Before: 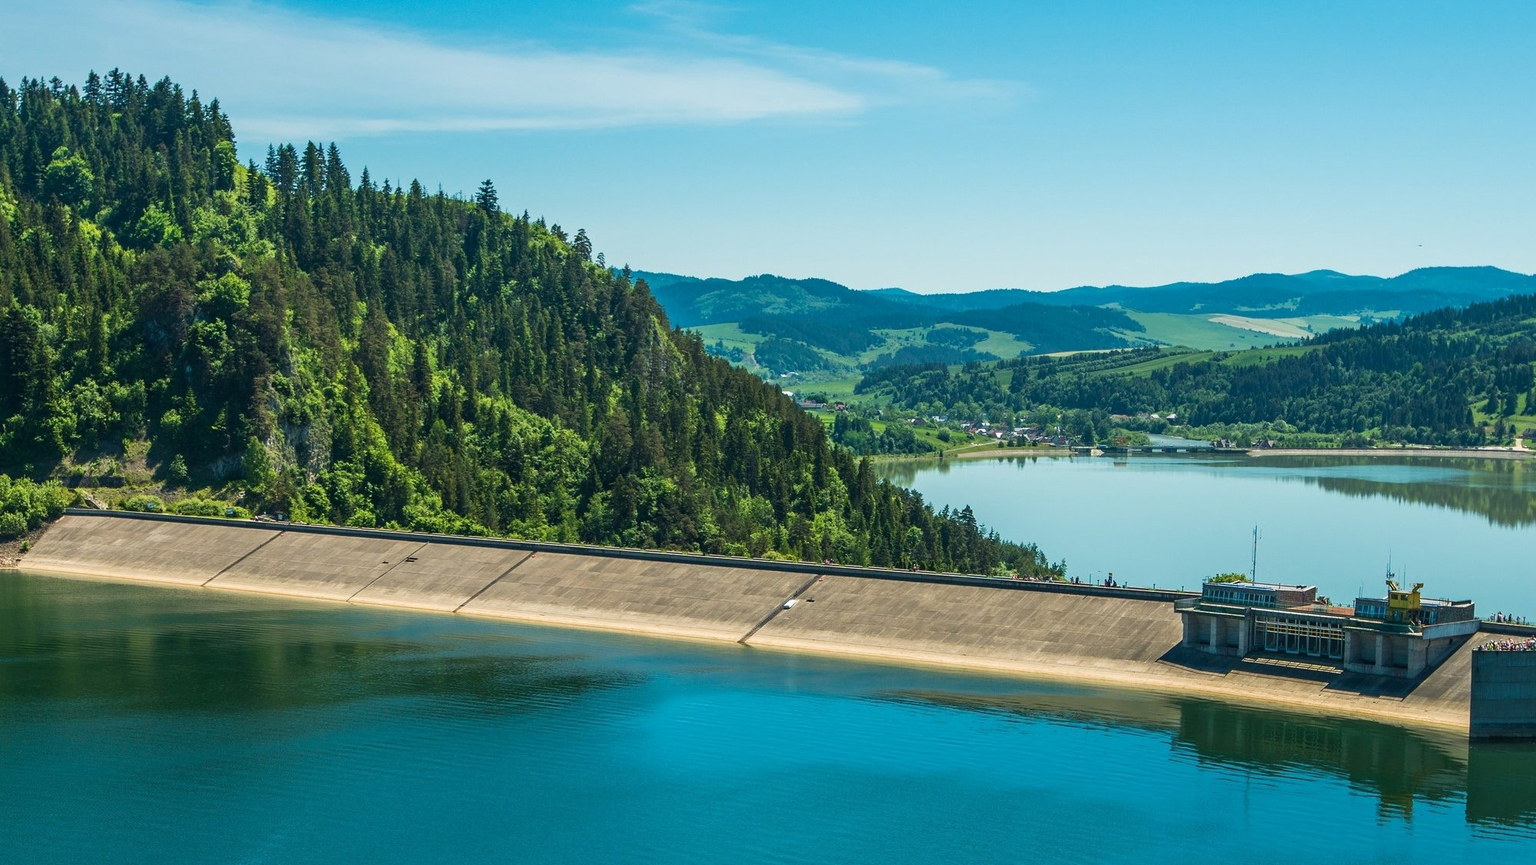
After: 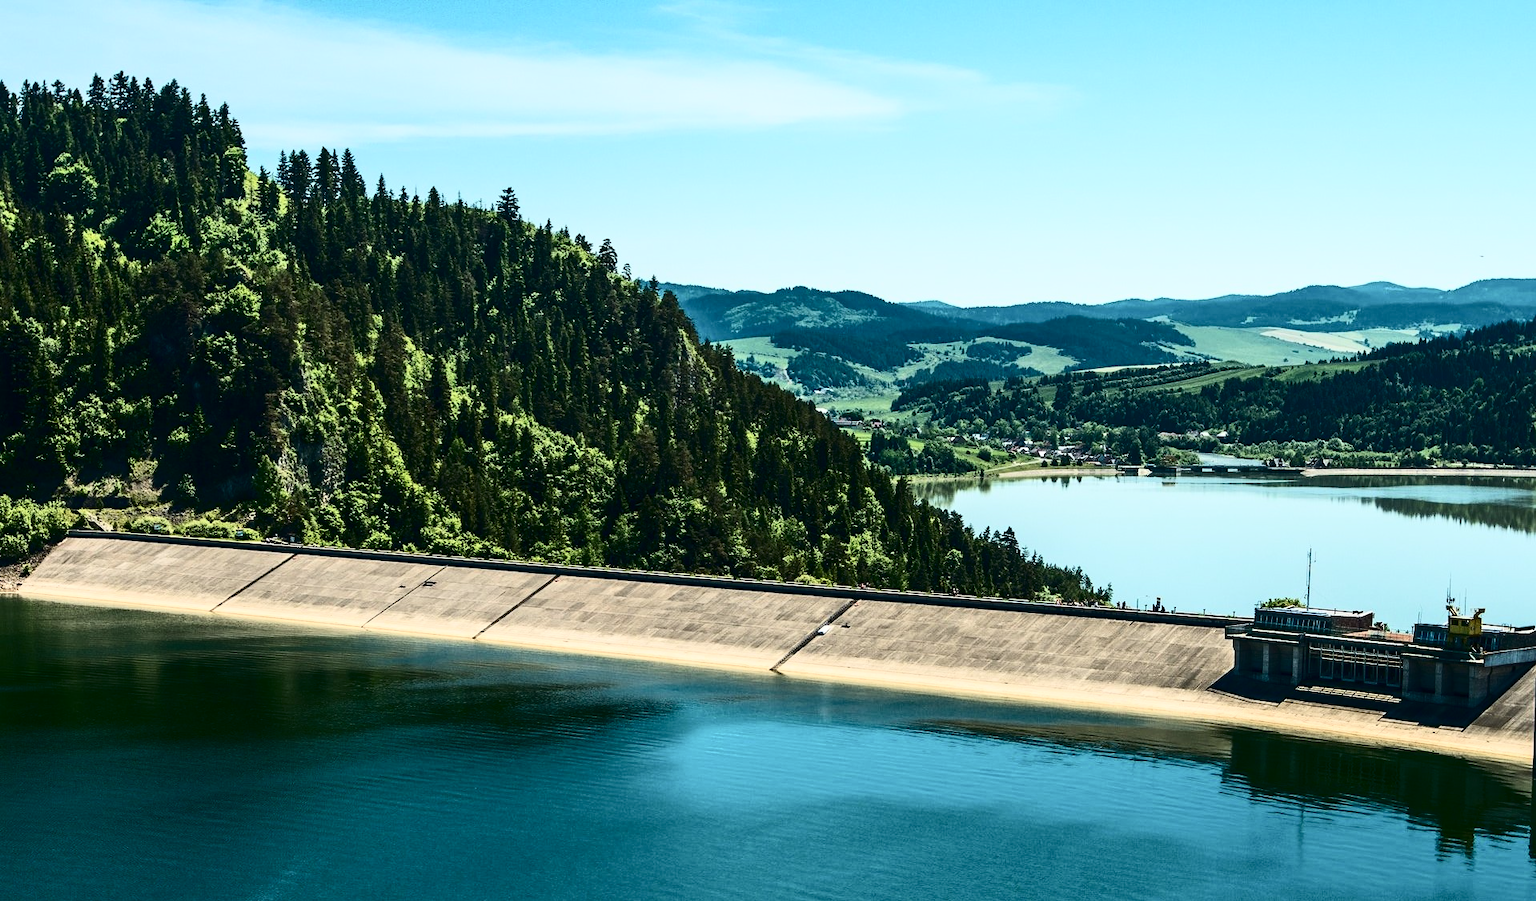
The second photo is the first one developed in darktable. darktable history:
crop: right 4.126%, bottom 0.031%
contrast brightness saturation: contrast 0.5, saturation -0.1
